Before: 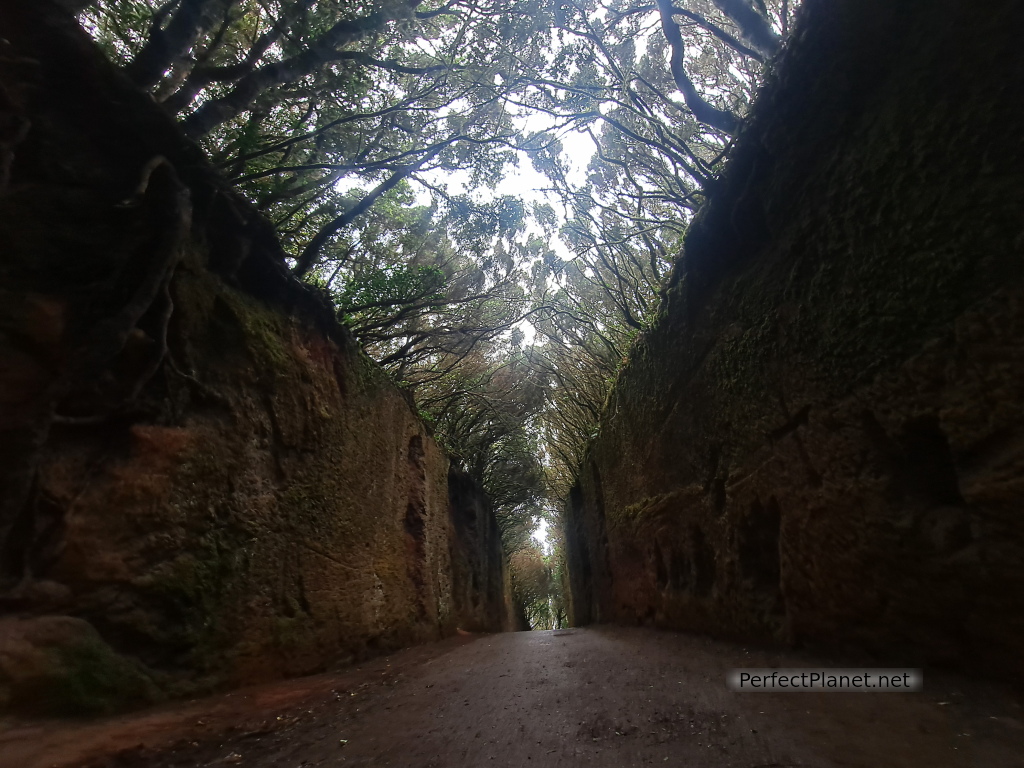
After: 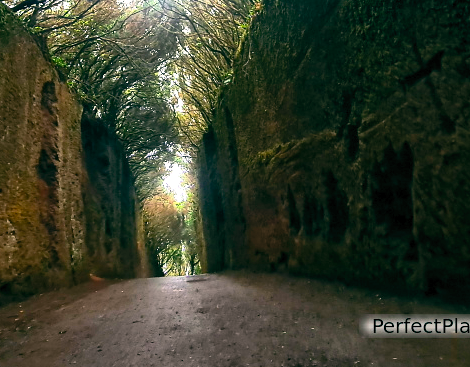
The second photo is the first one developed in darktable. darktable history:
crop: left 35.937%, top 46.147%, right 18.096%, bottom 6.001%
exposure: exposure 0.507 EV, compensate highlight preservation false
shadows and highlights: shadows 32.24, highlights -33.22, highlights color adjustment 32.43%, soften with gaussian
color balance rgb: highlights gain › luminance 6.637%, highlights gain › chroma 0.925%, highlights gain › hue 47.49°, global offset › luminance -0.335%, global offset › chroma 0.113%, global offset › hue 166.22°, perceptual saturation grading › global saturation 25.512%, perceptual brilliance grading › global brilliance 15.605%, perceptual brilliance grading › shadows -35.225%
contrast brightness saturation: contrast 0.243, brightness 0.251, saturation 0.377
